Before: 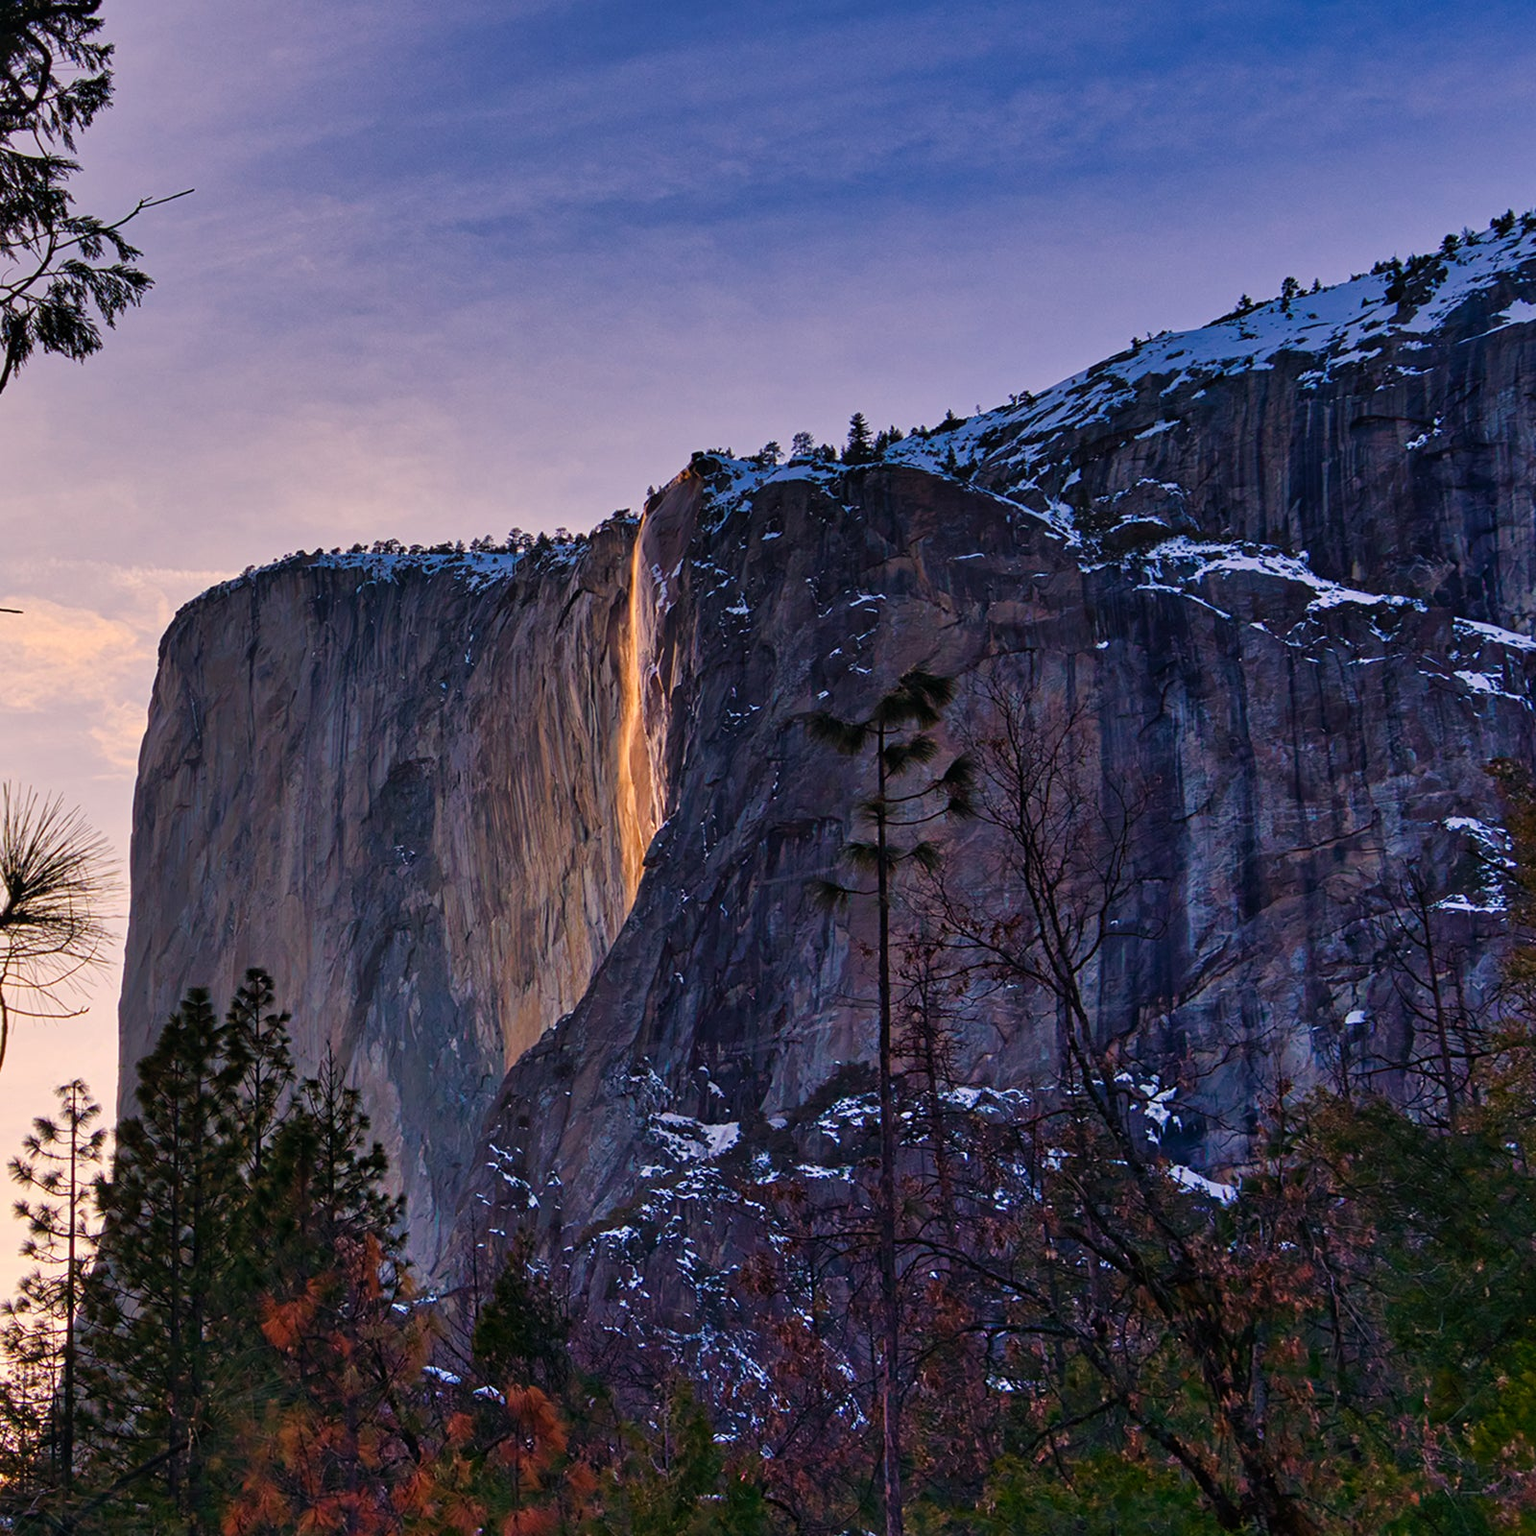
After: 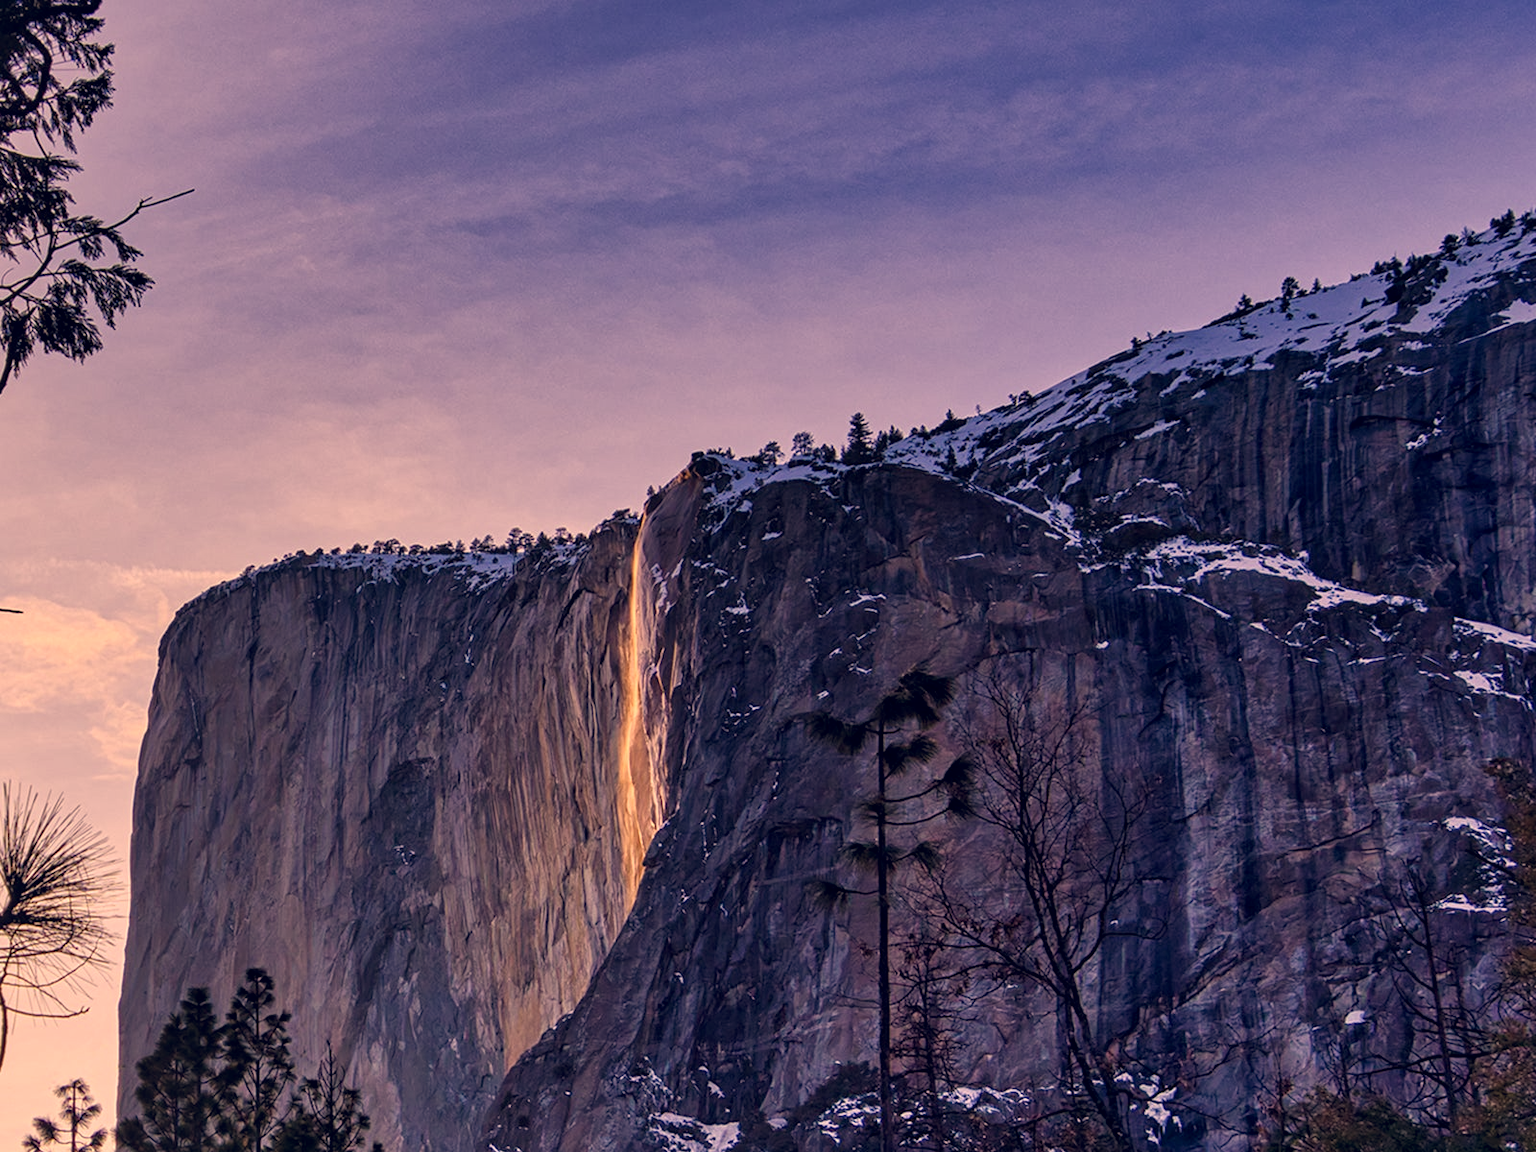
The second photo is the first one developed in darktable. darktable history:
crop: bottom 24.991%
color correction: highlights a* 19.62, highlights b* 26.74, shadows a* 3.32, shadows b* -17.87, saturation 0.718
local contrast: on, module defaults
